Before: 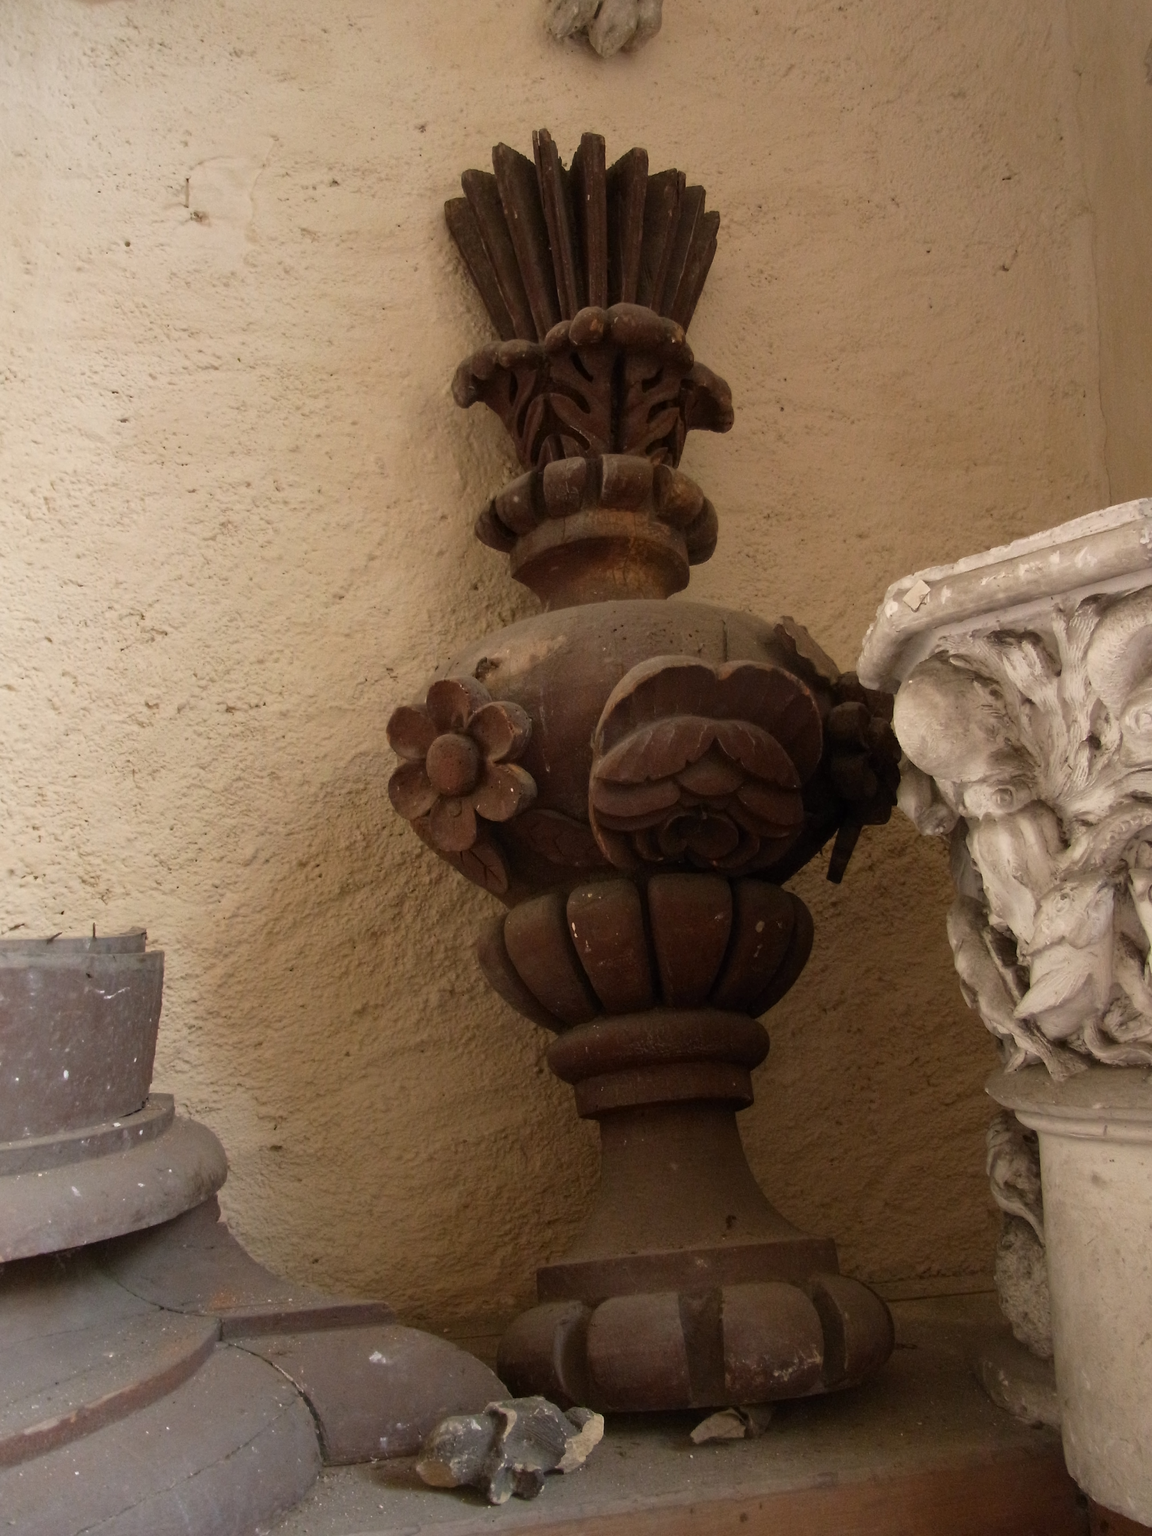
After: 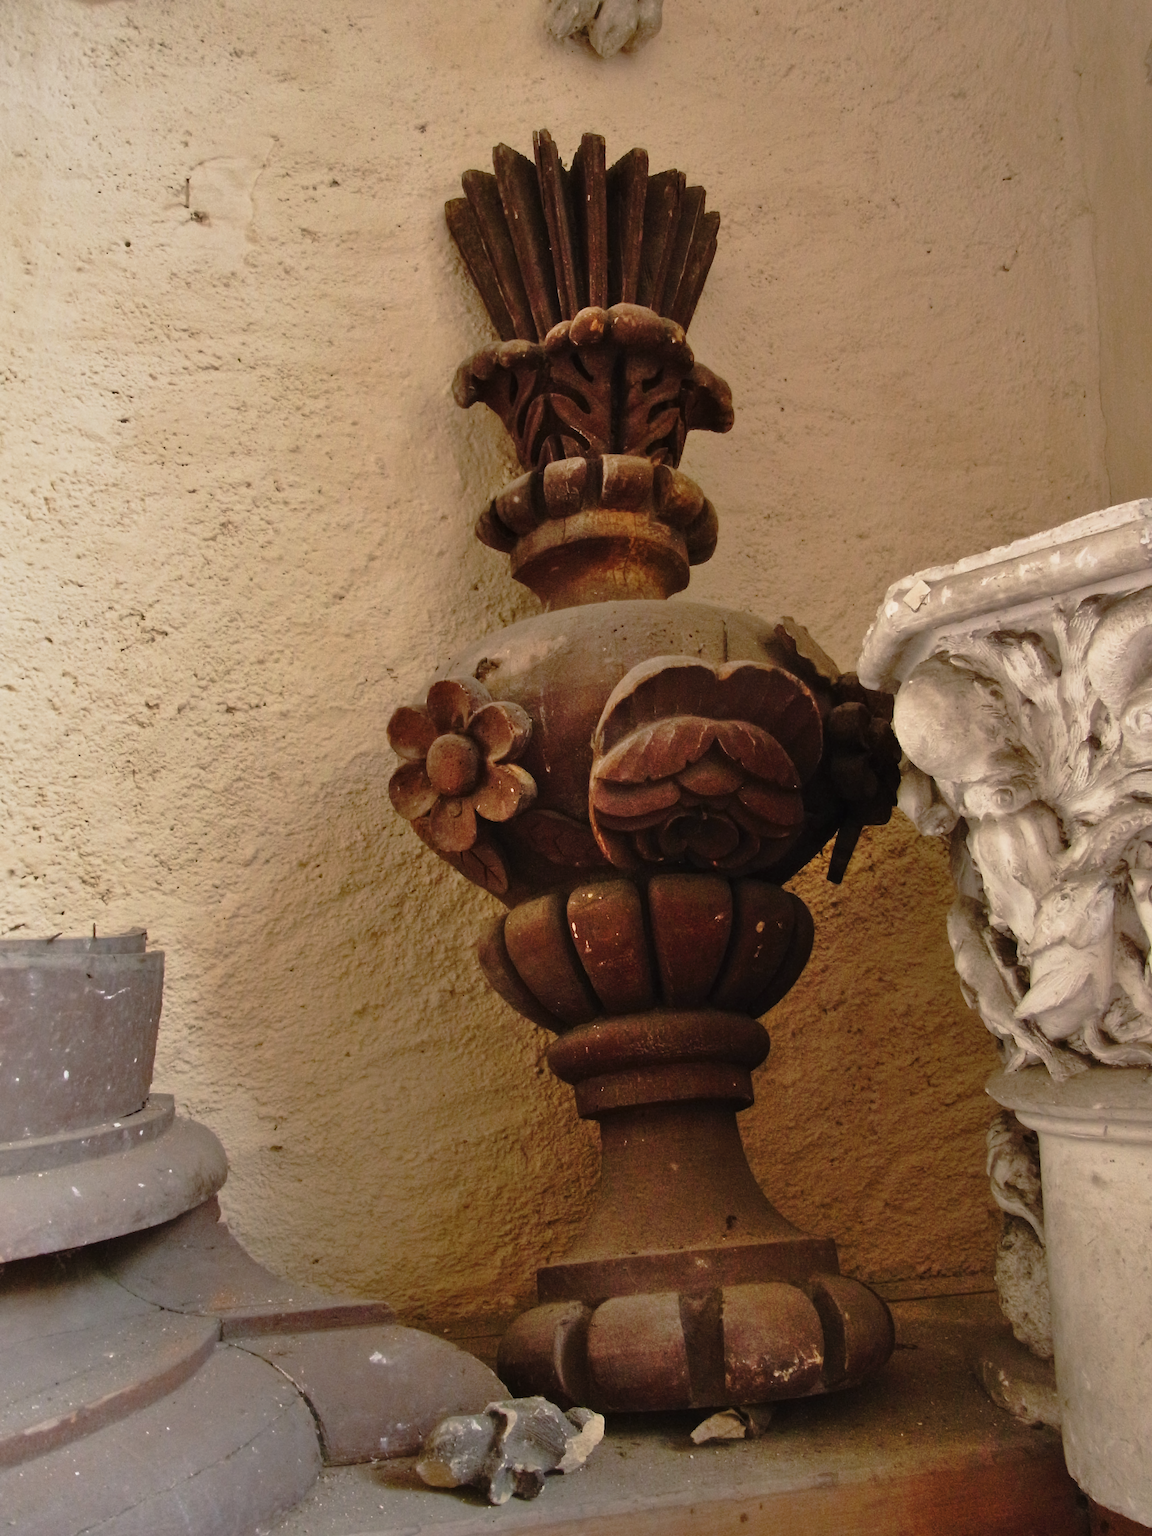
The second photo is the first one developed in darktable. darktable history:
shadows and highlights: white point adjustment 0.035, soften with gaussian
tone curve: curves: ch0 [(0, 0.009) (0.105, 0.08) (0.195, 0.18) (0.283, 0.316) (0.384, 0.434) (0.485, 0.531) (0.638, 0.69) (0.81, 0.872) (1, 0.977)]; ch1 [(0, 0) (0.161, 0.092) (0.35, 0.33) (0.379, 0.401) (0.456, 0.469) (0.502, 0.5) (0.525, 0.518) (0.586, 0.617) (0.635, 0.655) (1, 1)]; ch2 [(0, 0) (0.371, 0.362) (0.437, 0.437) (0.48, 0.49) (0.53, 0.515) (0.56, 0.571) (0.622, 0.606) (1, 1)], preserve colors none
